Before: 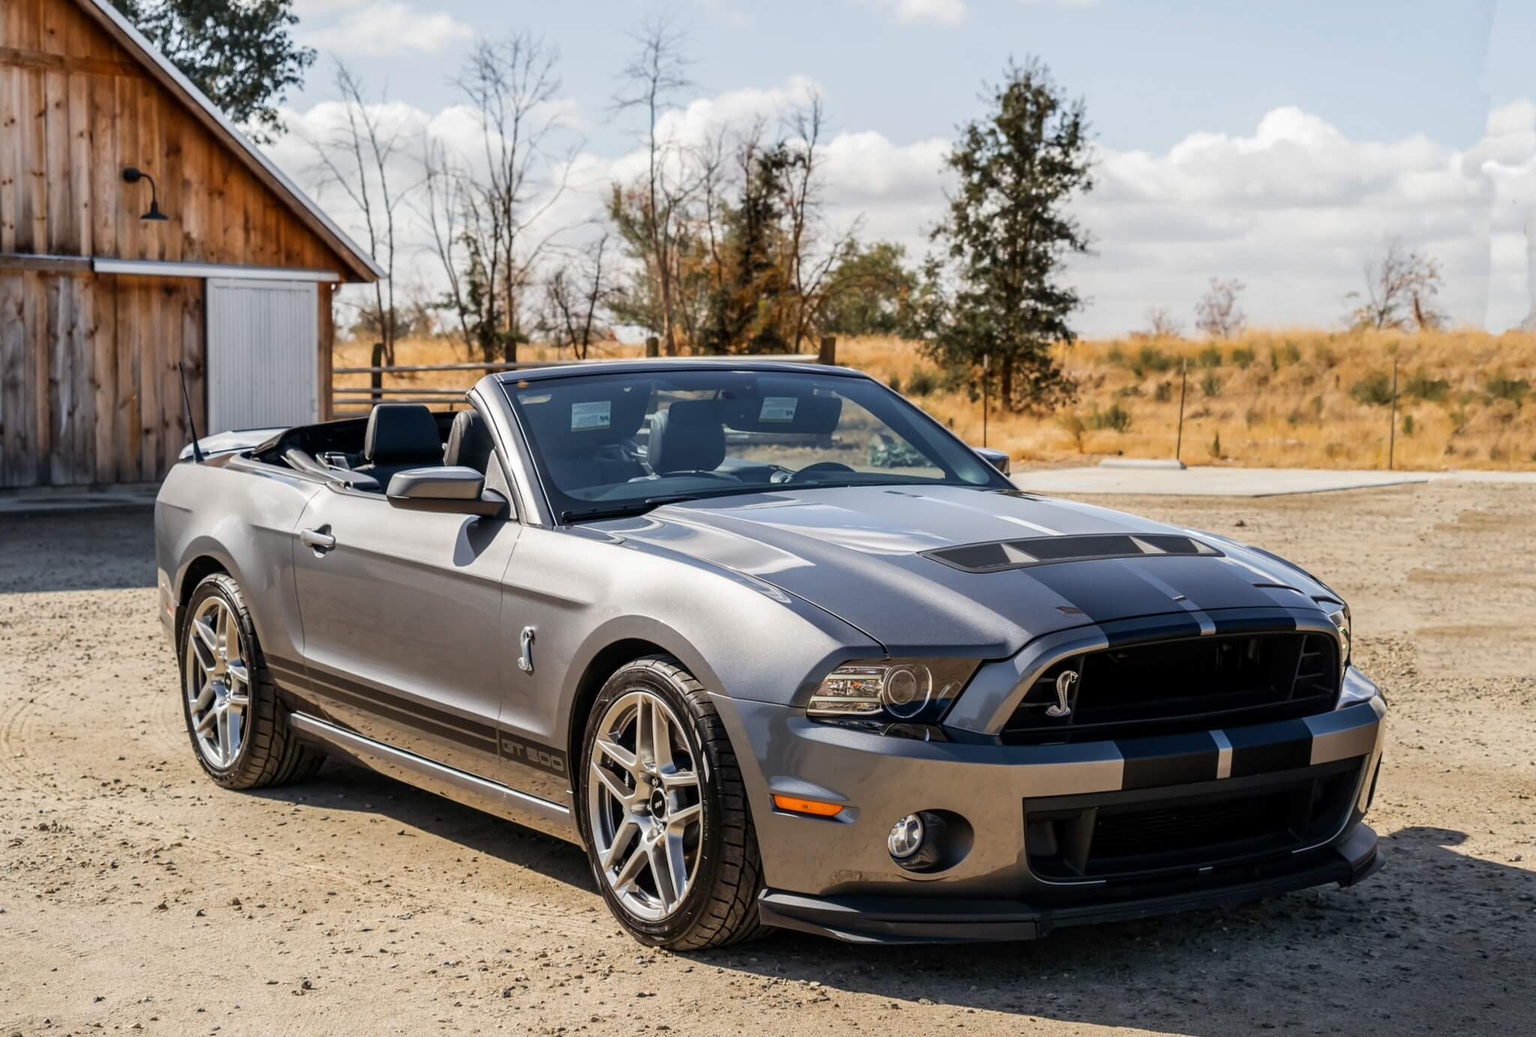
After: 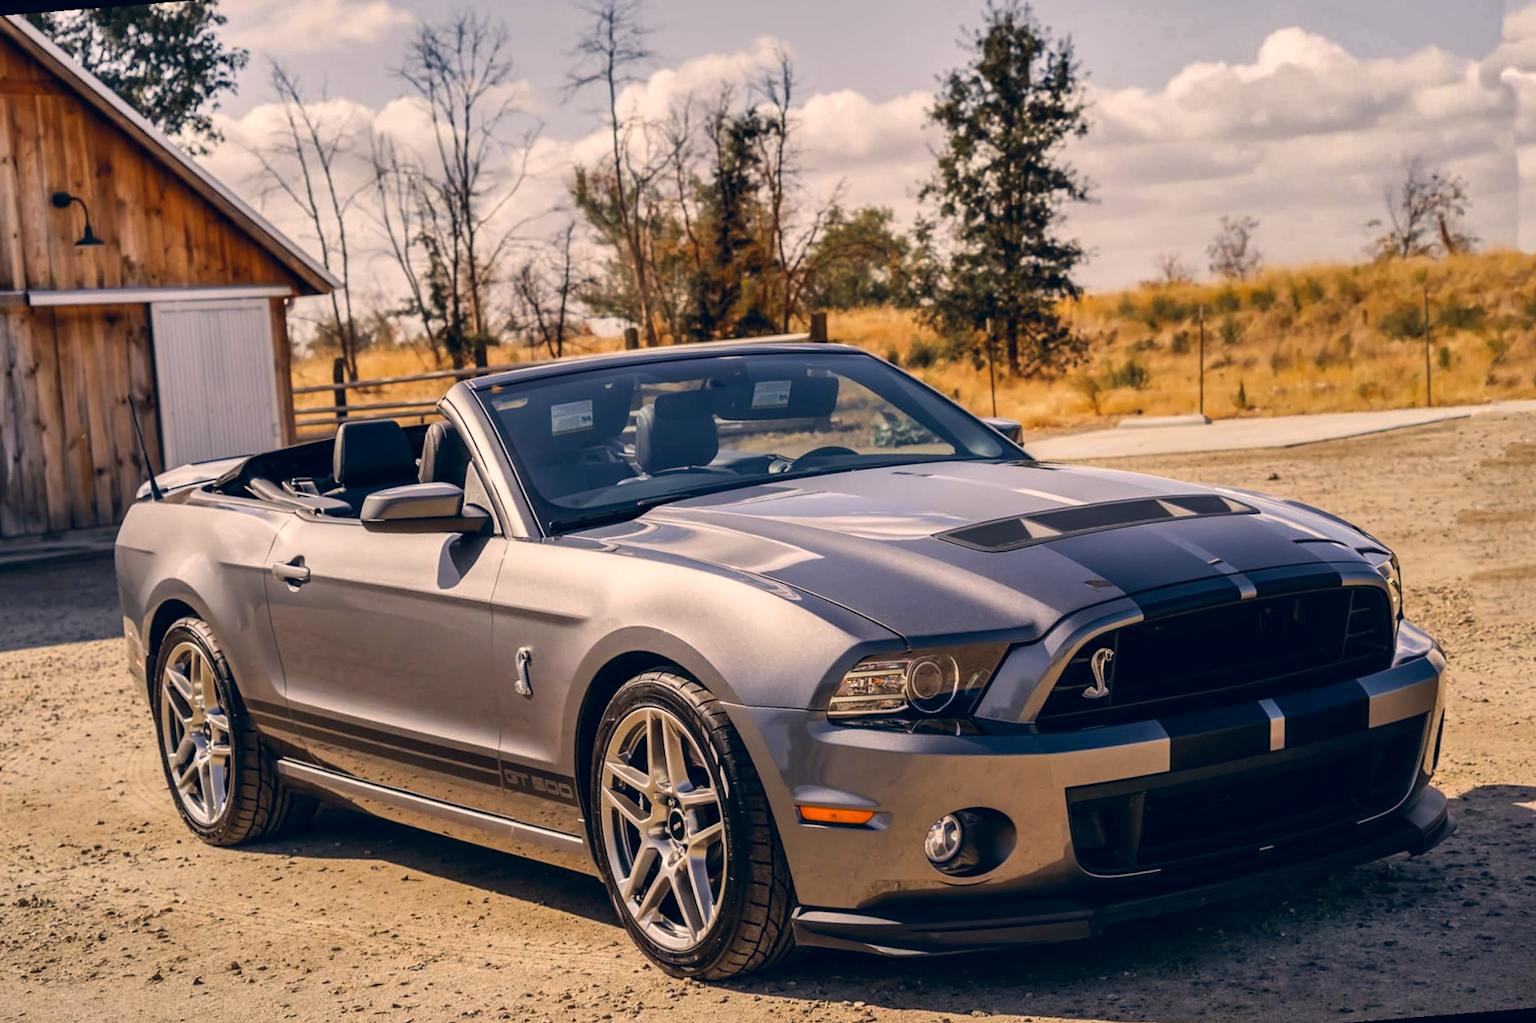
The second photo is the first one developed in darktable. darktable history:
color balance: input saturation 99%
shadows and highlights: radius 108.52, shadows 23.73, highlights -59.32, low approximation 0.01, soften with gaussian
rotate and perspective: rotation -4.57°, crop left 0.054, crop right 0.944, crop top 0.087, crop bottom 0.914
rgb levels: mode RGB, independent channels, levels [[0, 0.5, 1], [0, 0.521, 1], [0, 0.536, 1]]
white balance: red 0.986, blue 1.01
color correction: highlights a* 10.32, highlights b* 14.66, shadows a* -9.59, shadows b* -15.02
